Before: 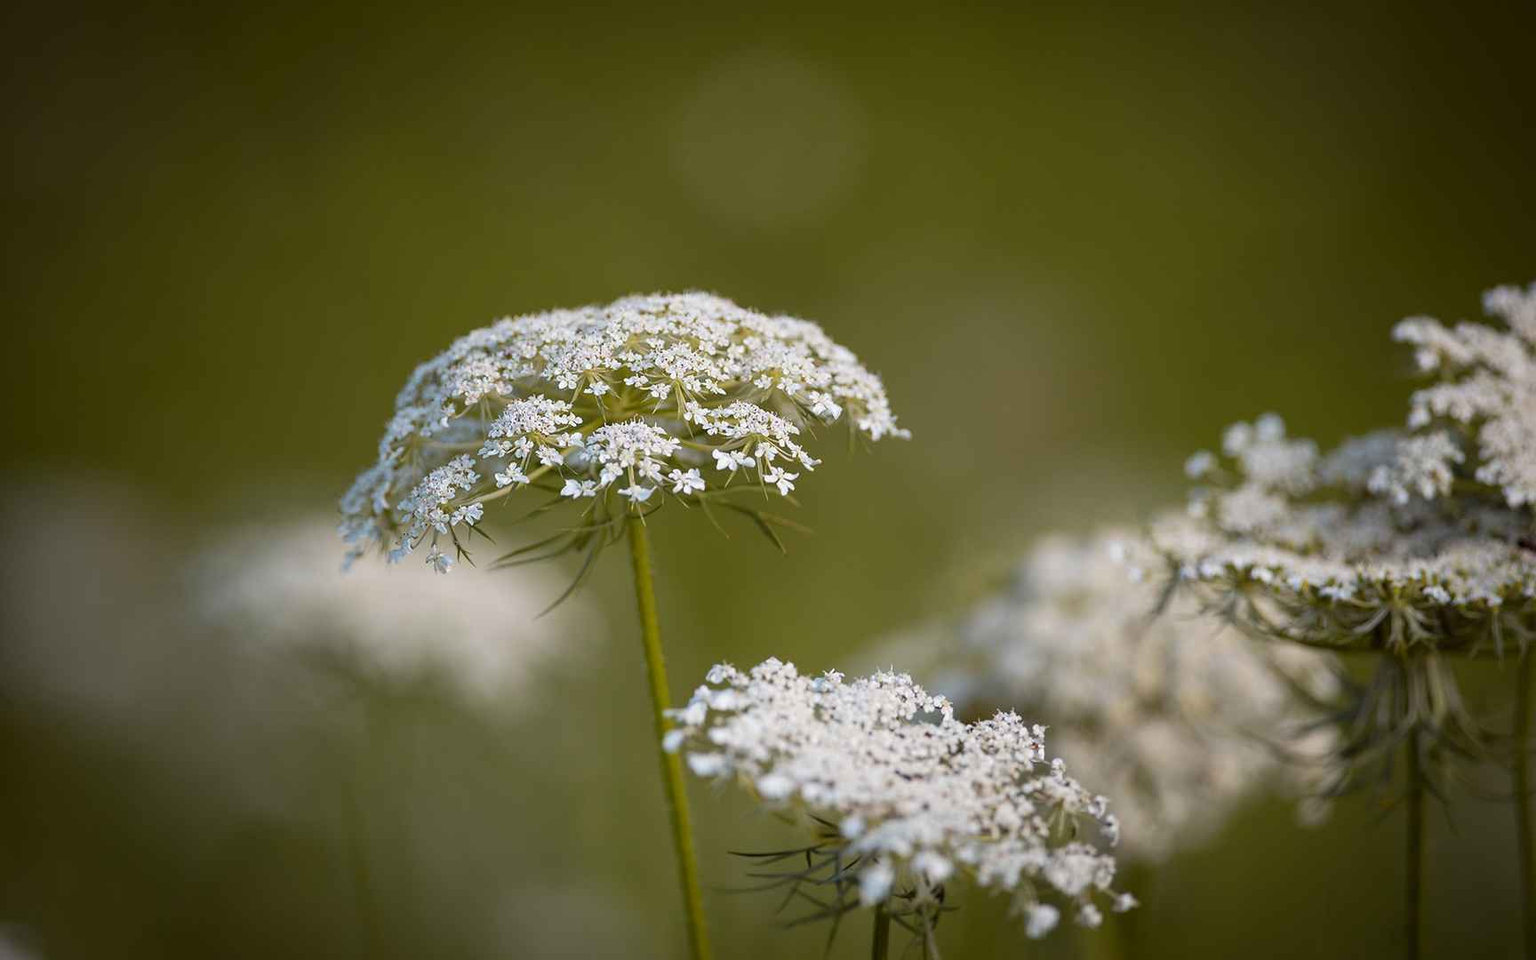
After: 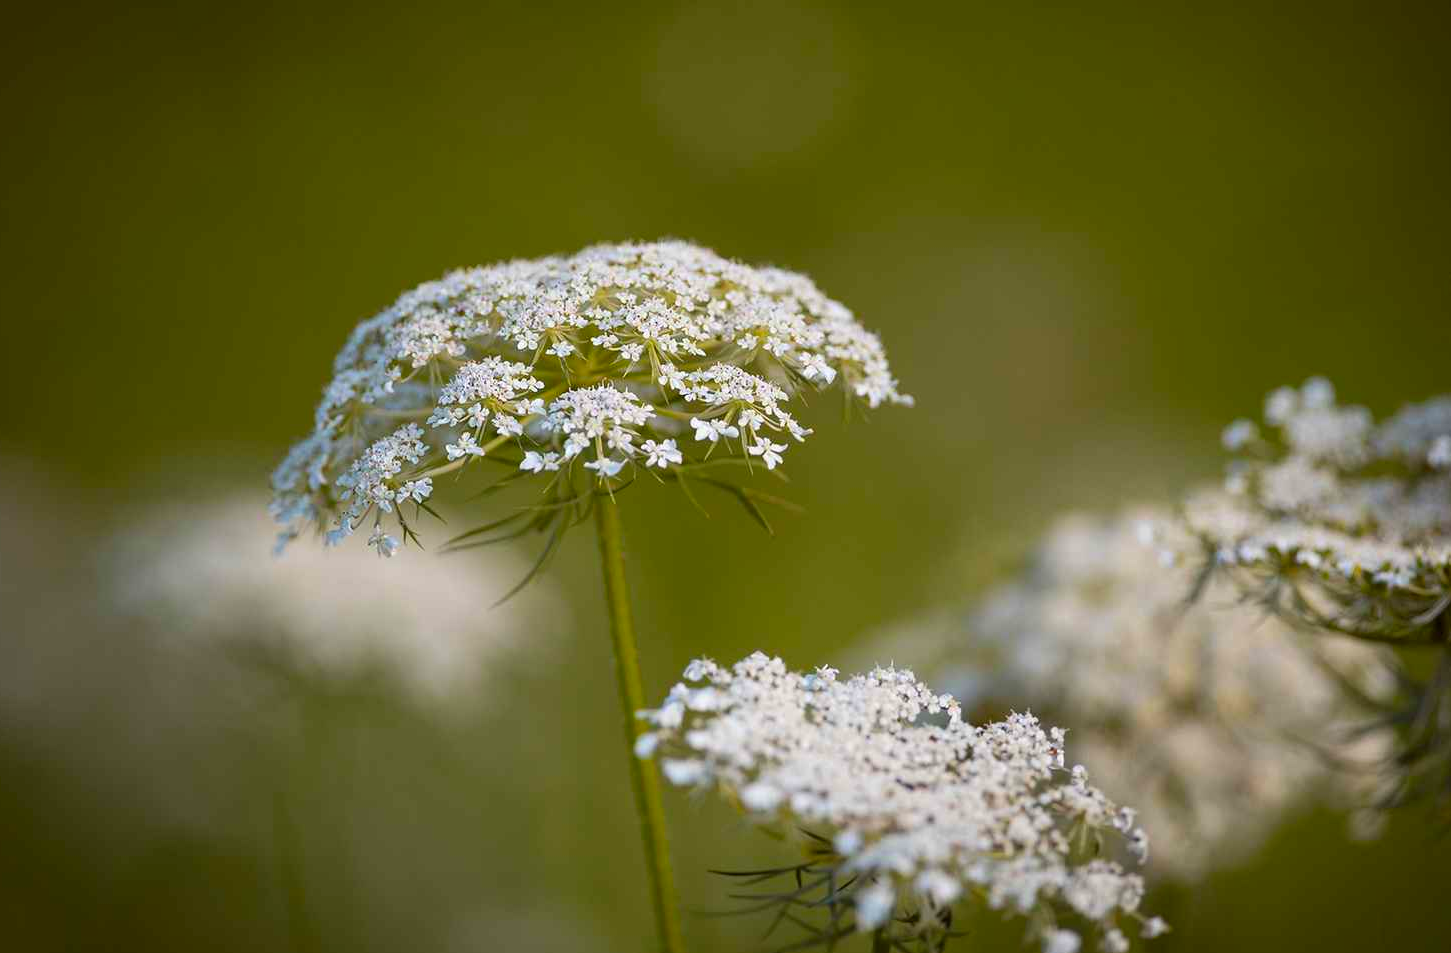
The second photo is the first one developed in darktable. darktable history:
color correction: saturation 1.32
crop: left 6.446%, top 8.188%, right 9.538%, bottom 3.548%
bloom: size 3%, threshold 100%, strength 0%
